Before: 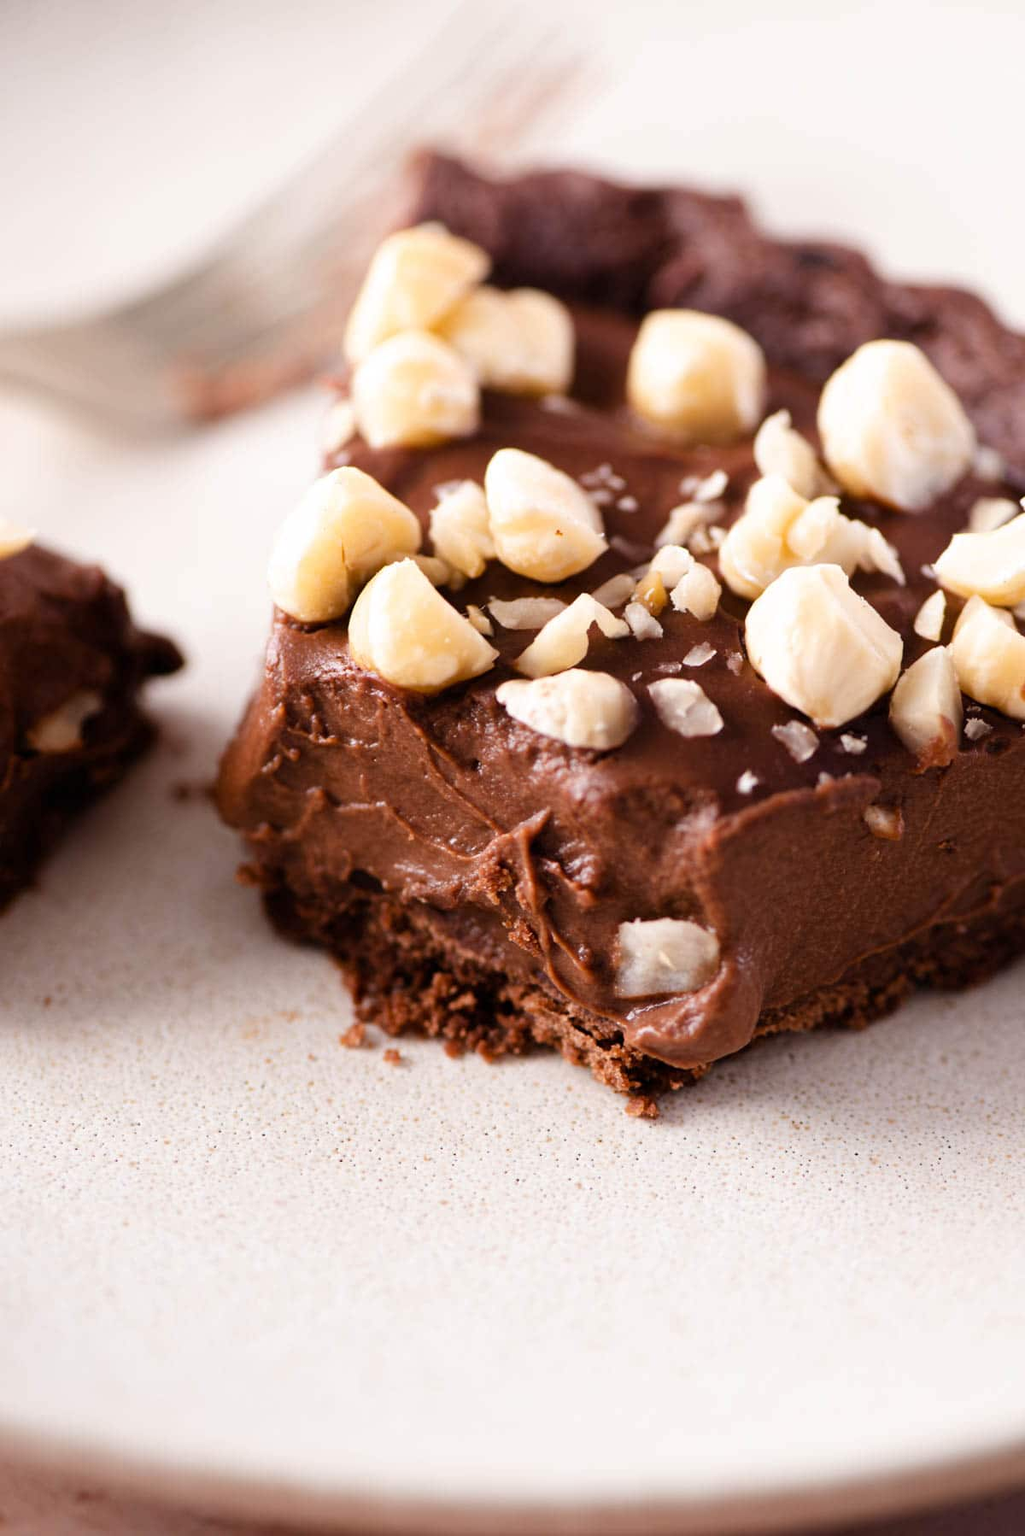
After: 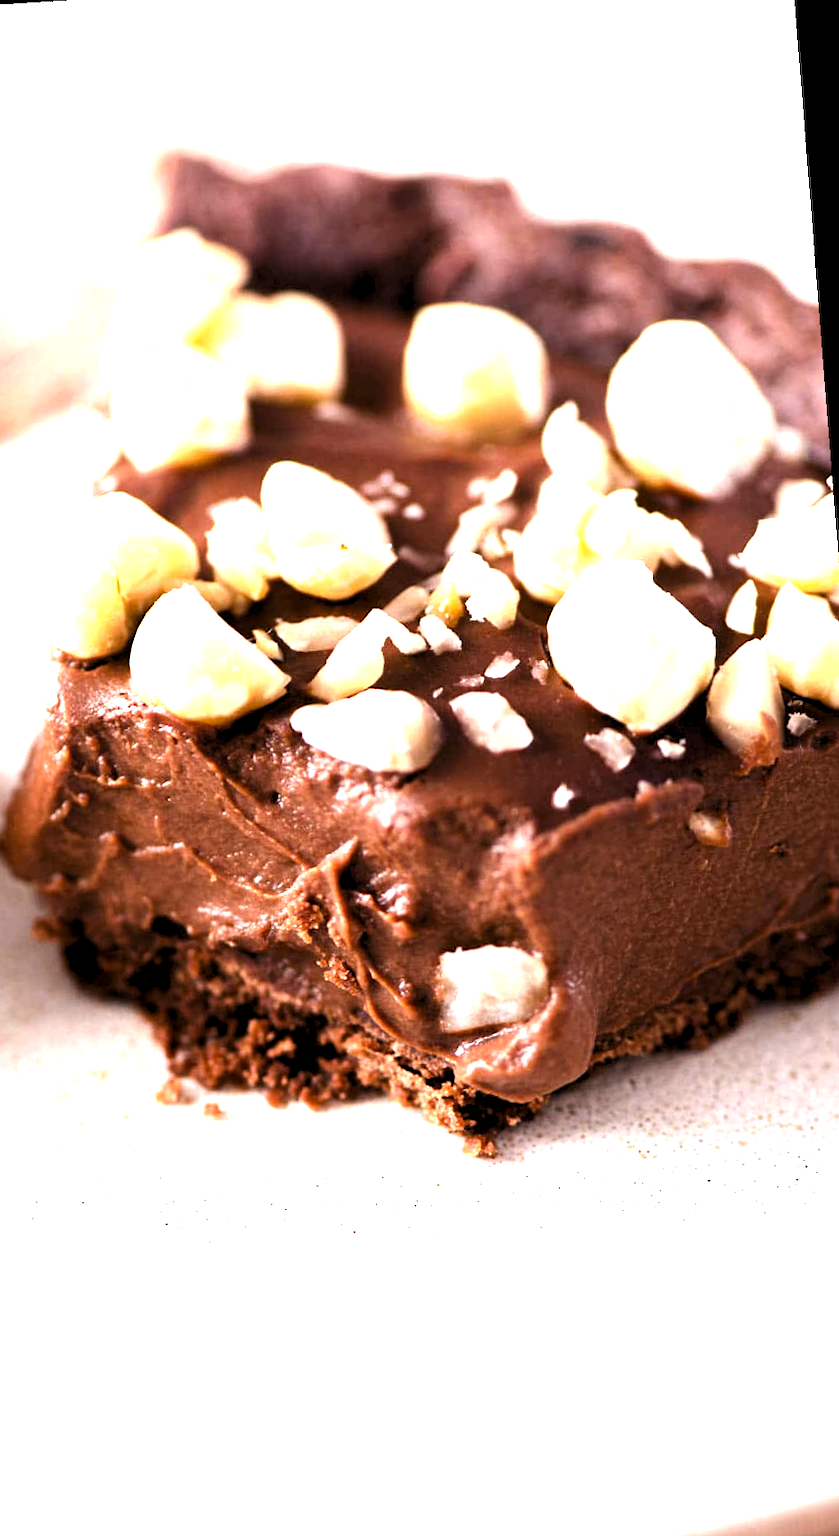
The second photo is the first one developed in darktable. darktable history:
exposure: black level correction 0.001, exposure 1 EV, compensate highlight preservation false
crop and rotate: left 24.034%, top 2.838%, right 6.406%, bottom 6.299%
levels: levels [0.052, 0.496, 0.908]
rotate and perspective: rotation -4.2°, shear 0.006, automatic cropping off
